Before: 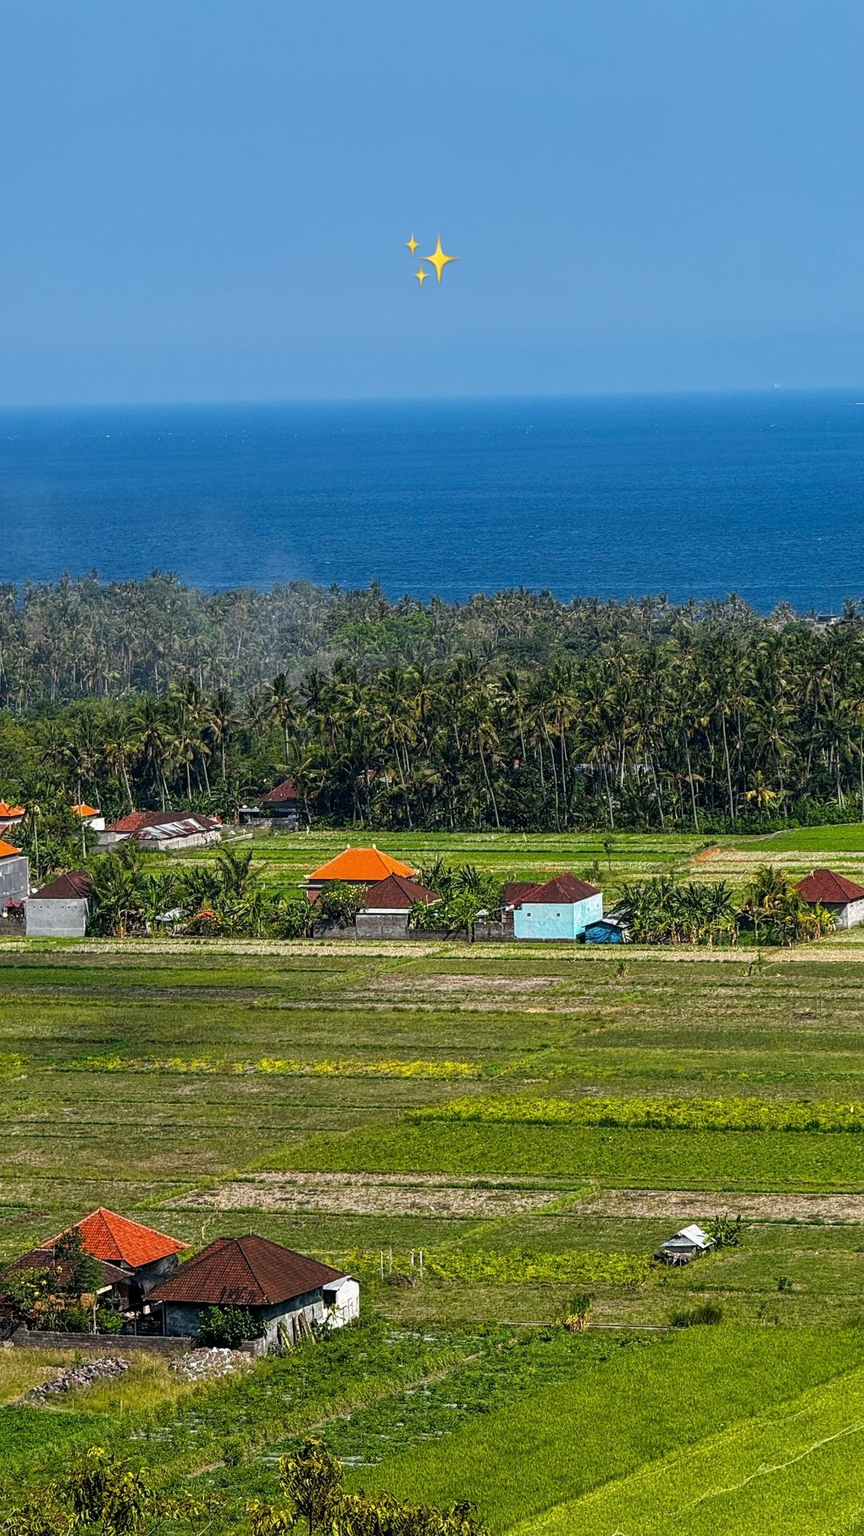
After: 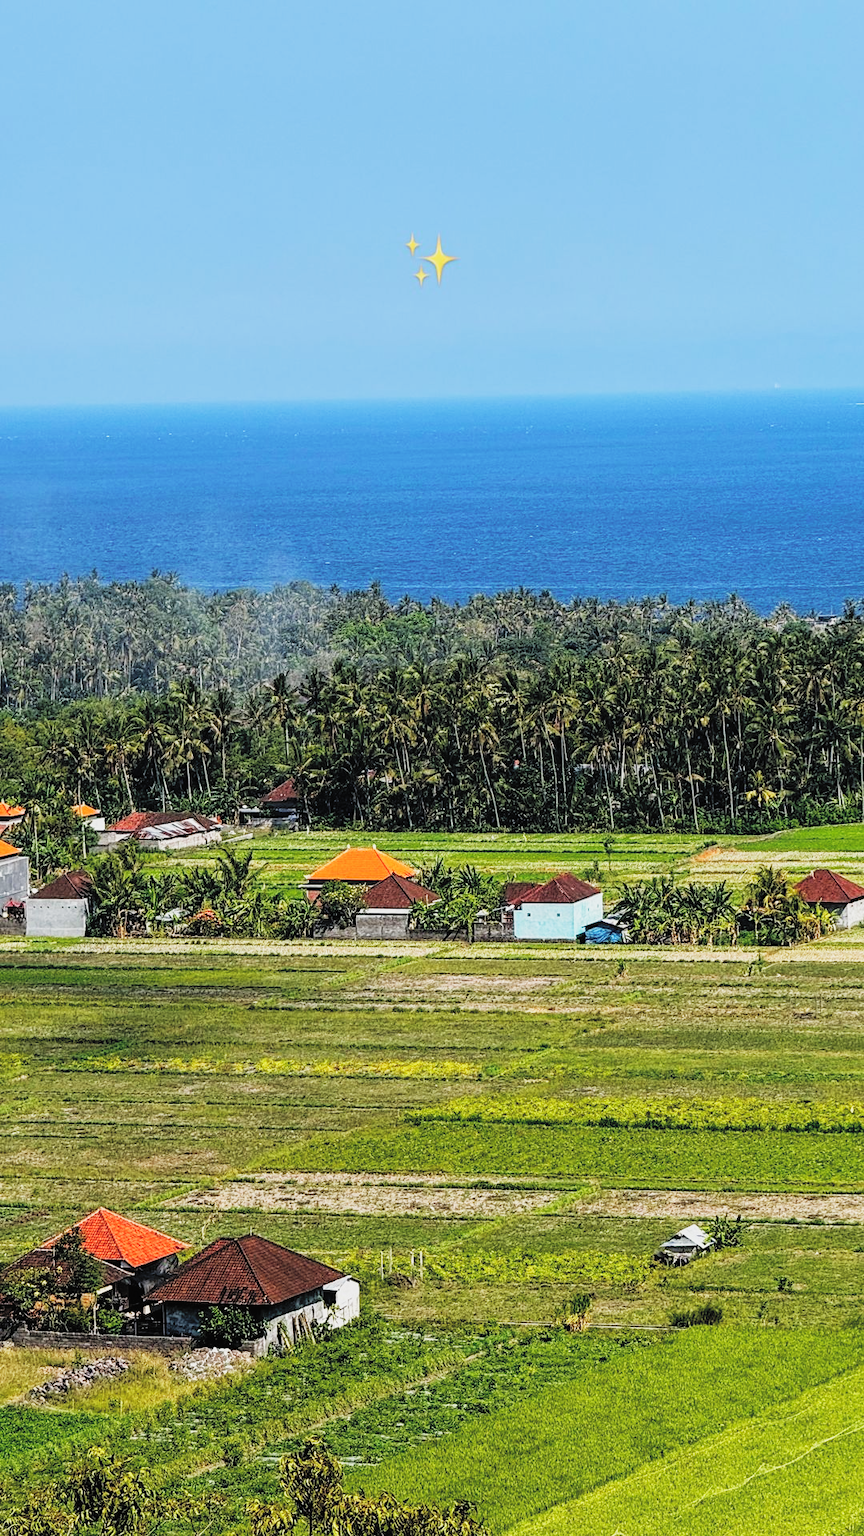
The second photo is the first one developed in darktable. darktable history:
contrast brightness saturation: brightness 0.28
sigmoid: contrast 1.81, skew -0.21, preserve hue 0%, red attenuation 0.1, red rotation 0.035, green attenuation 0.1, green rotation -0.017, blue attenuation 0.15, blue rotation -0.052, base primaries Rec2020
